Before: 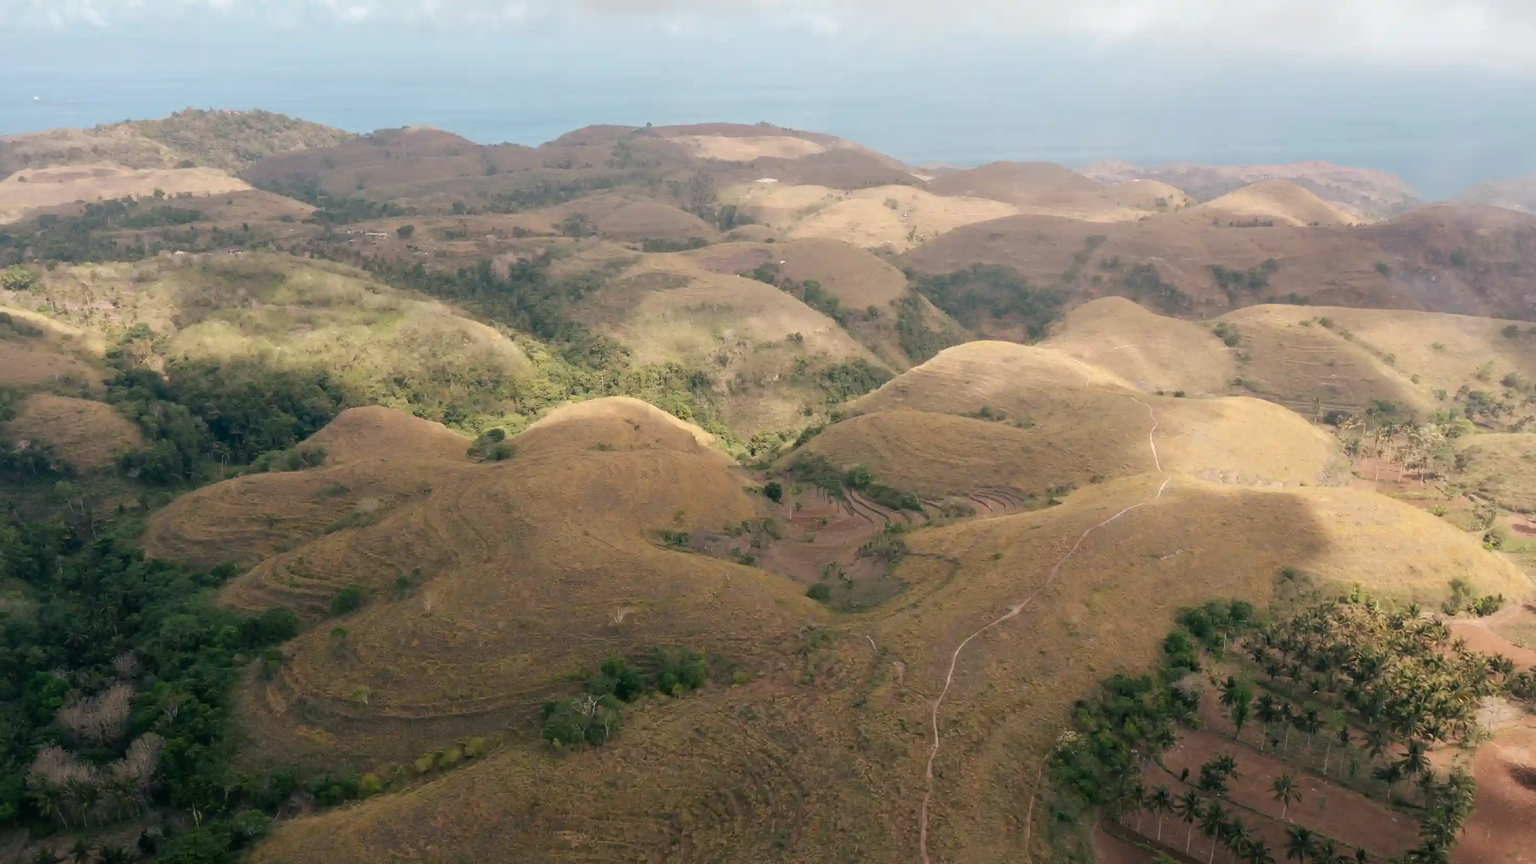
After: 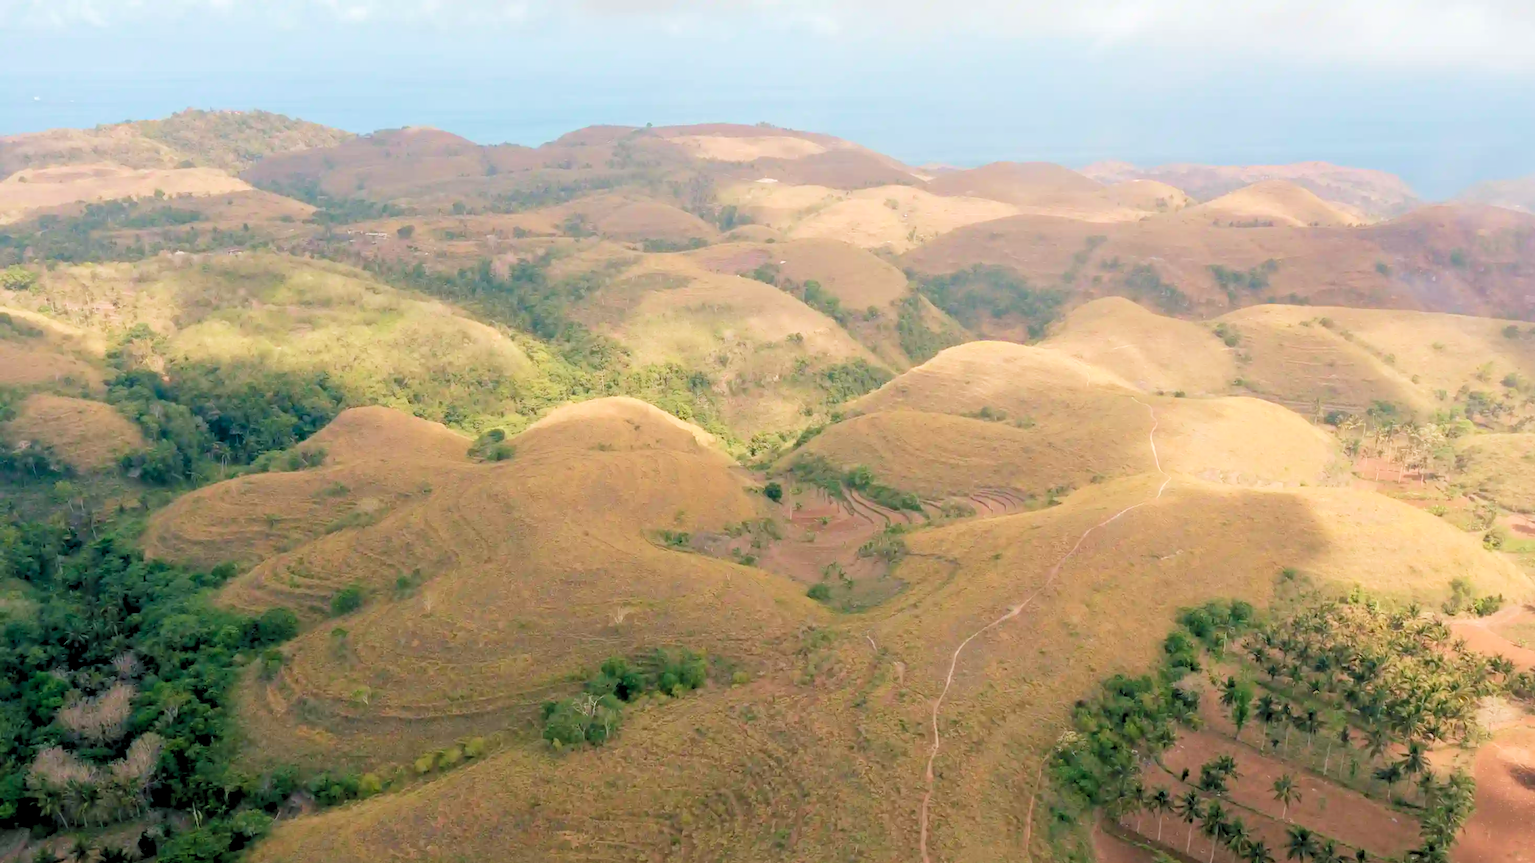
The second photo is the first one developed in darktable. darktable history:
velvia: on, module defaults
levels: levels [0.072, 0.414, 0.976]
